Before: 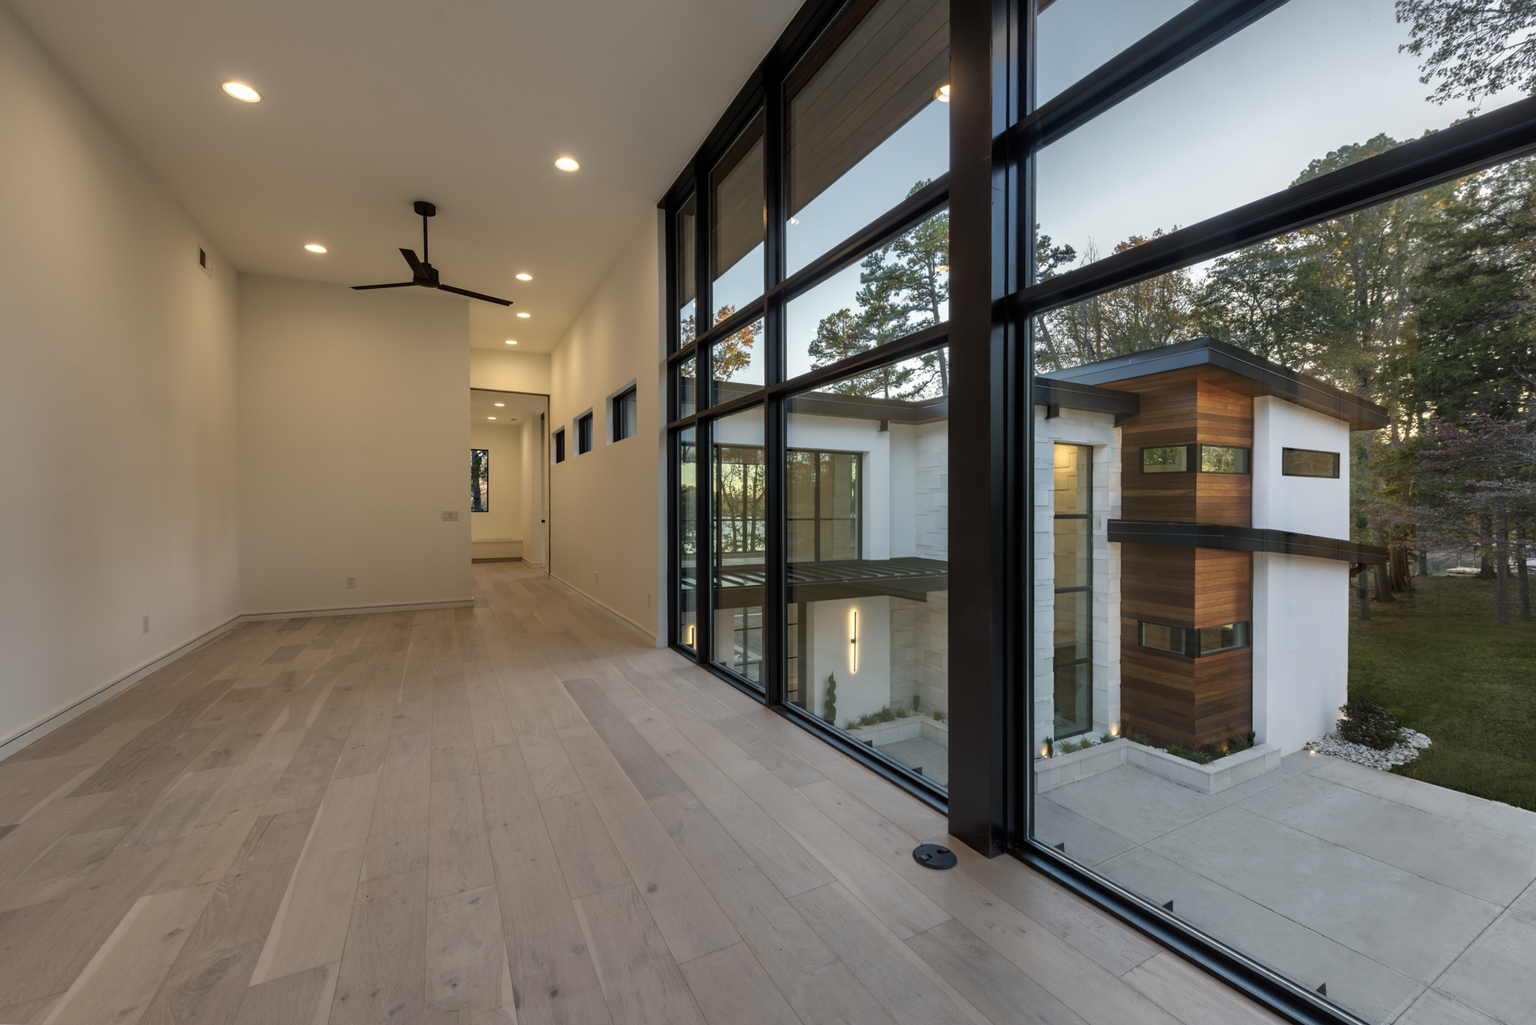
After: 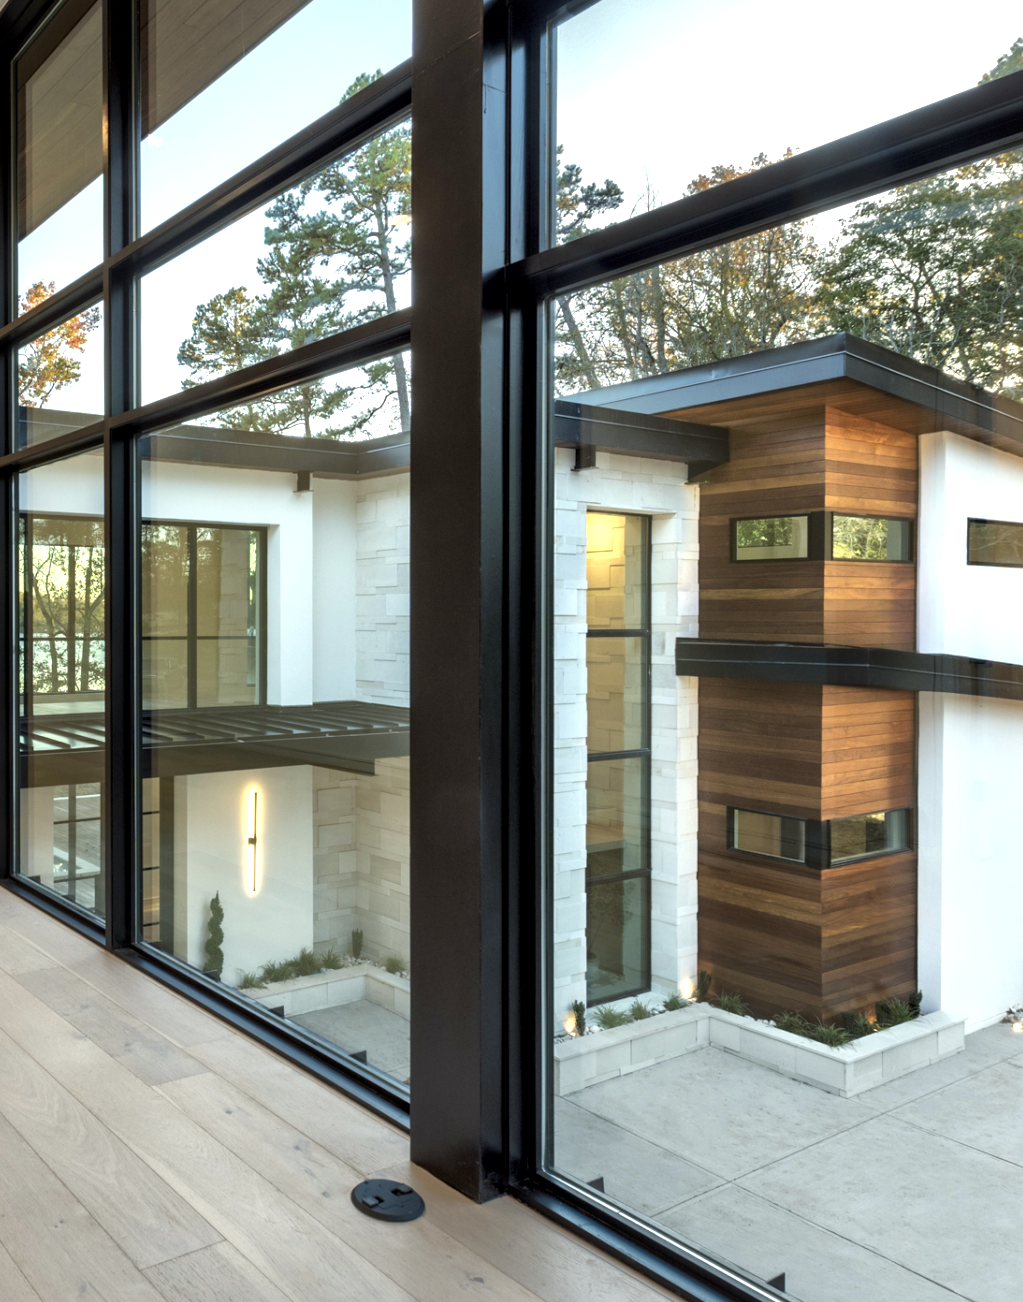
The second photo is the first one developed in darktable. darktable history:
crop: left 45.721%, top 13.393%, right 14.118%, bottom 10.01%
color correction: highlights a* -2.68, highlights b* 2.57
exposure: exposure 1 EV, compensate highlight preservation false
local contrast: mode bilateral grid, contrast 20, coarseness 50, detail 148%, midtone range 0.2
